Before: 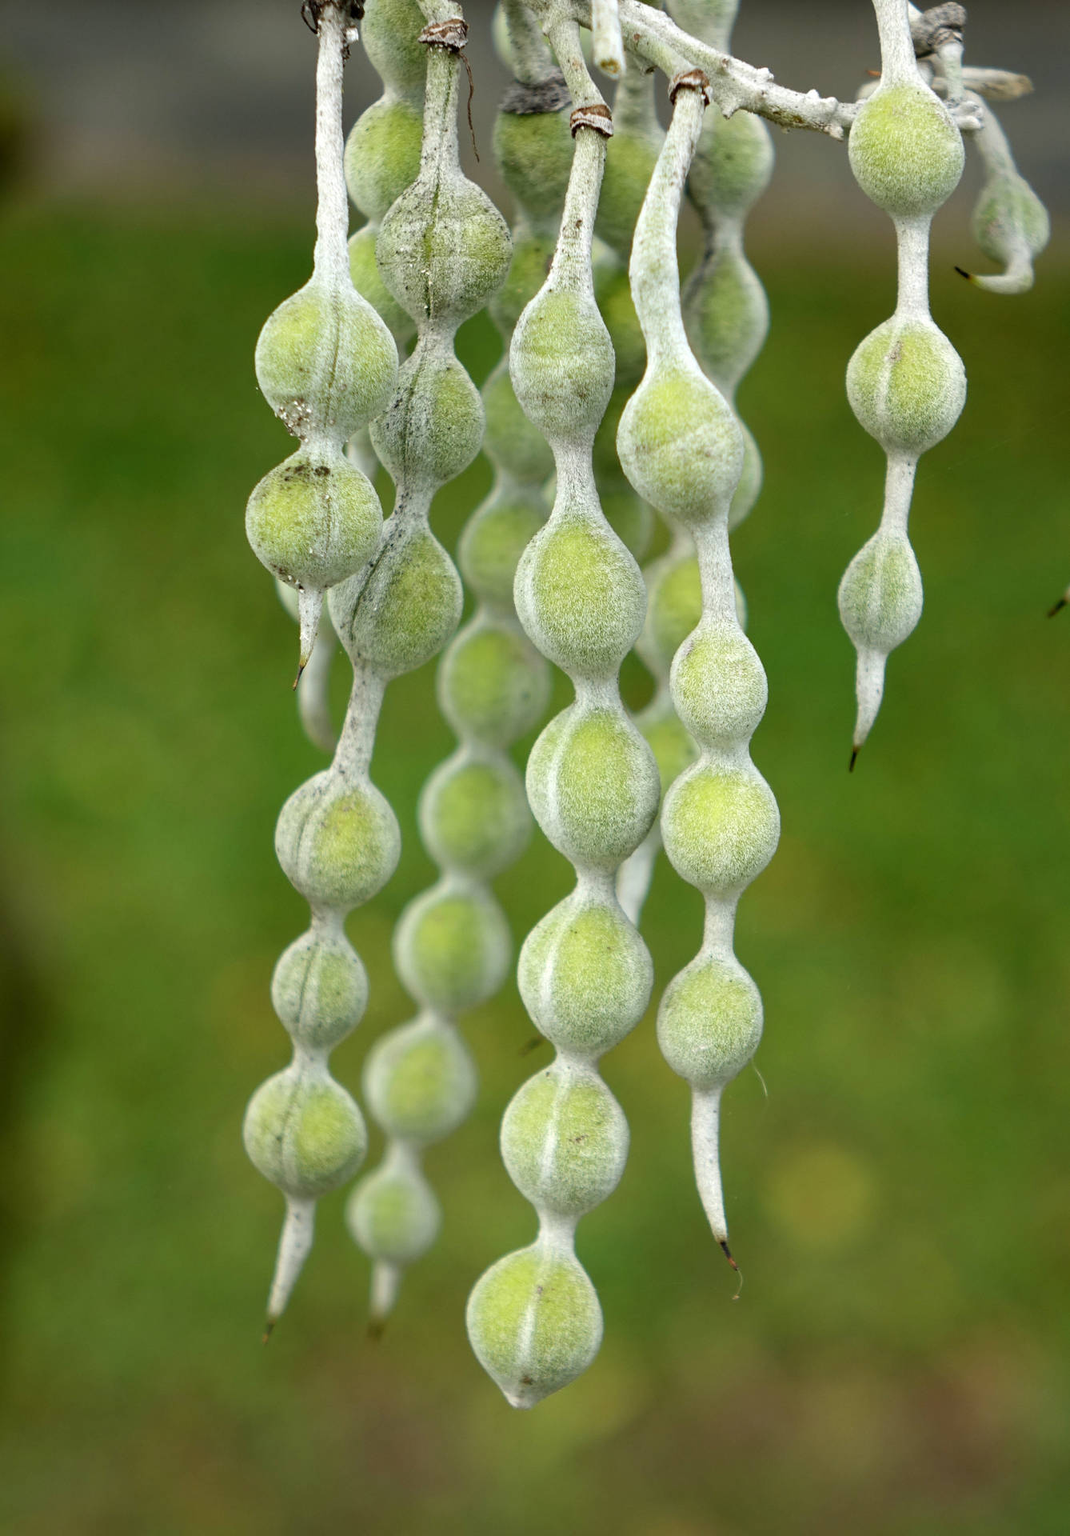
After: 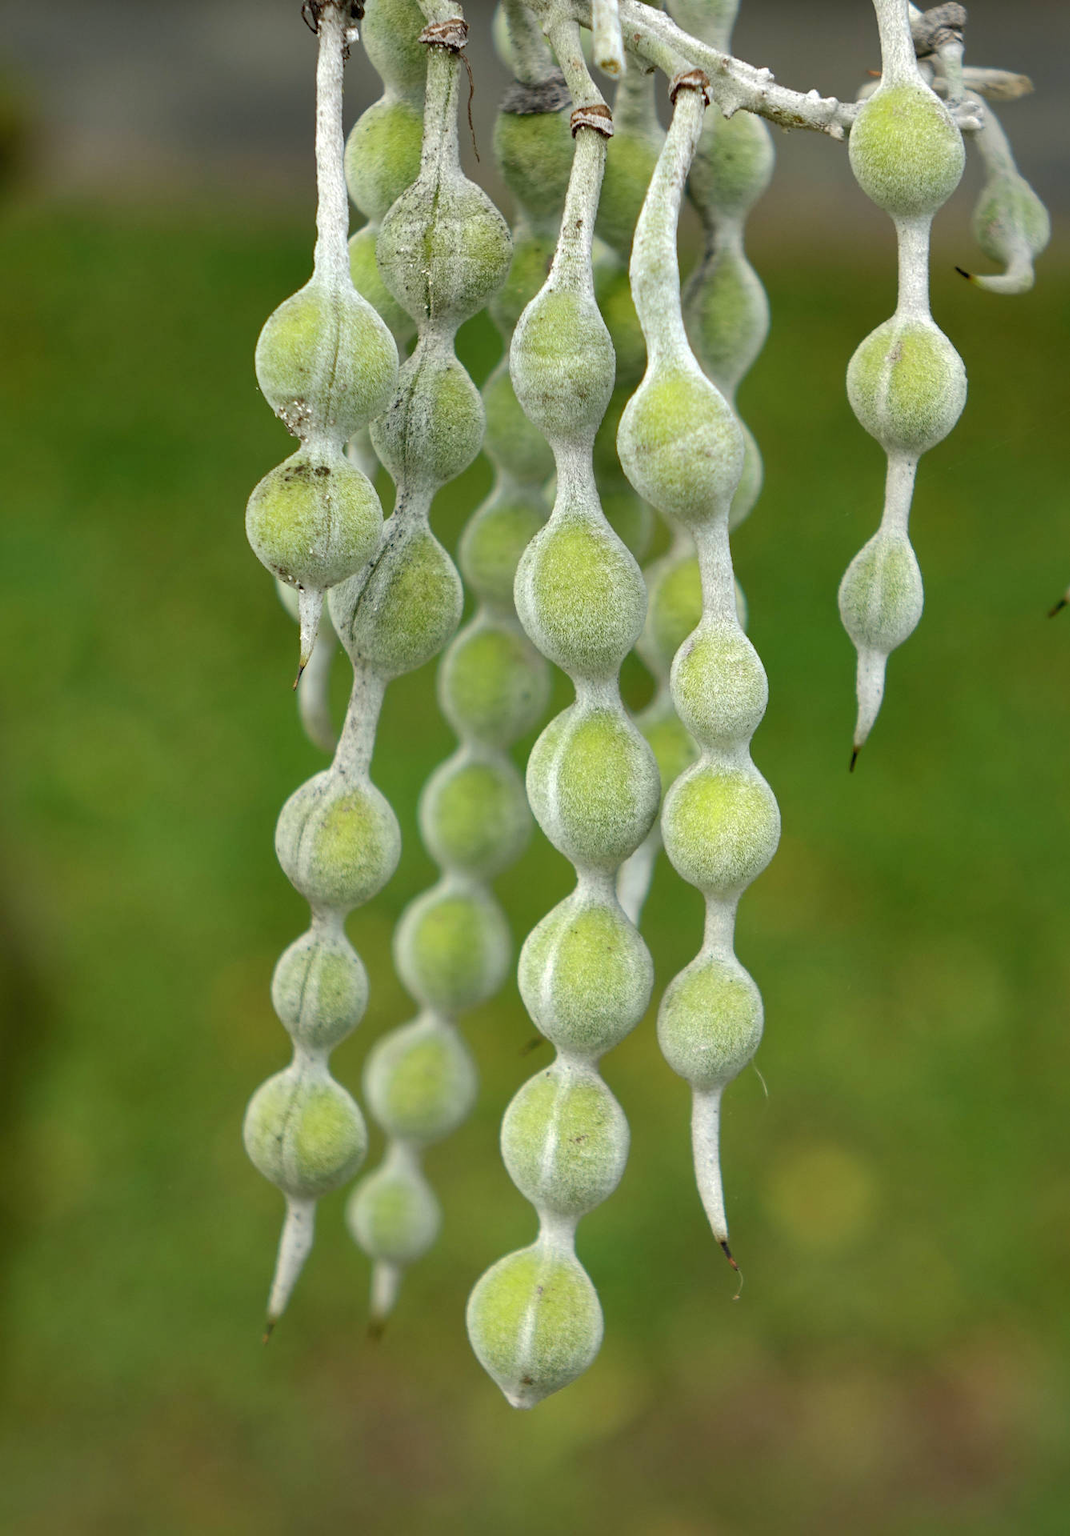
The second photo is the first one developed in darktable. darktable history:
shadows and highlights: highlights color adjustment 79.17%
